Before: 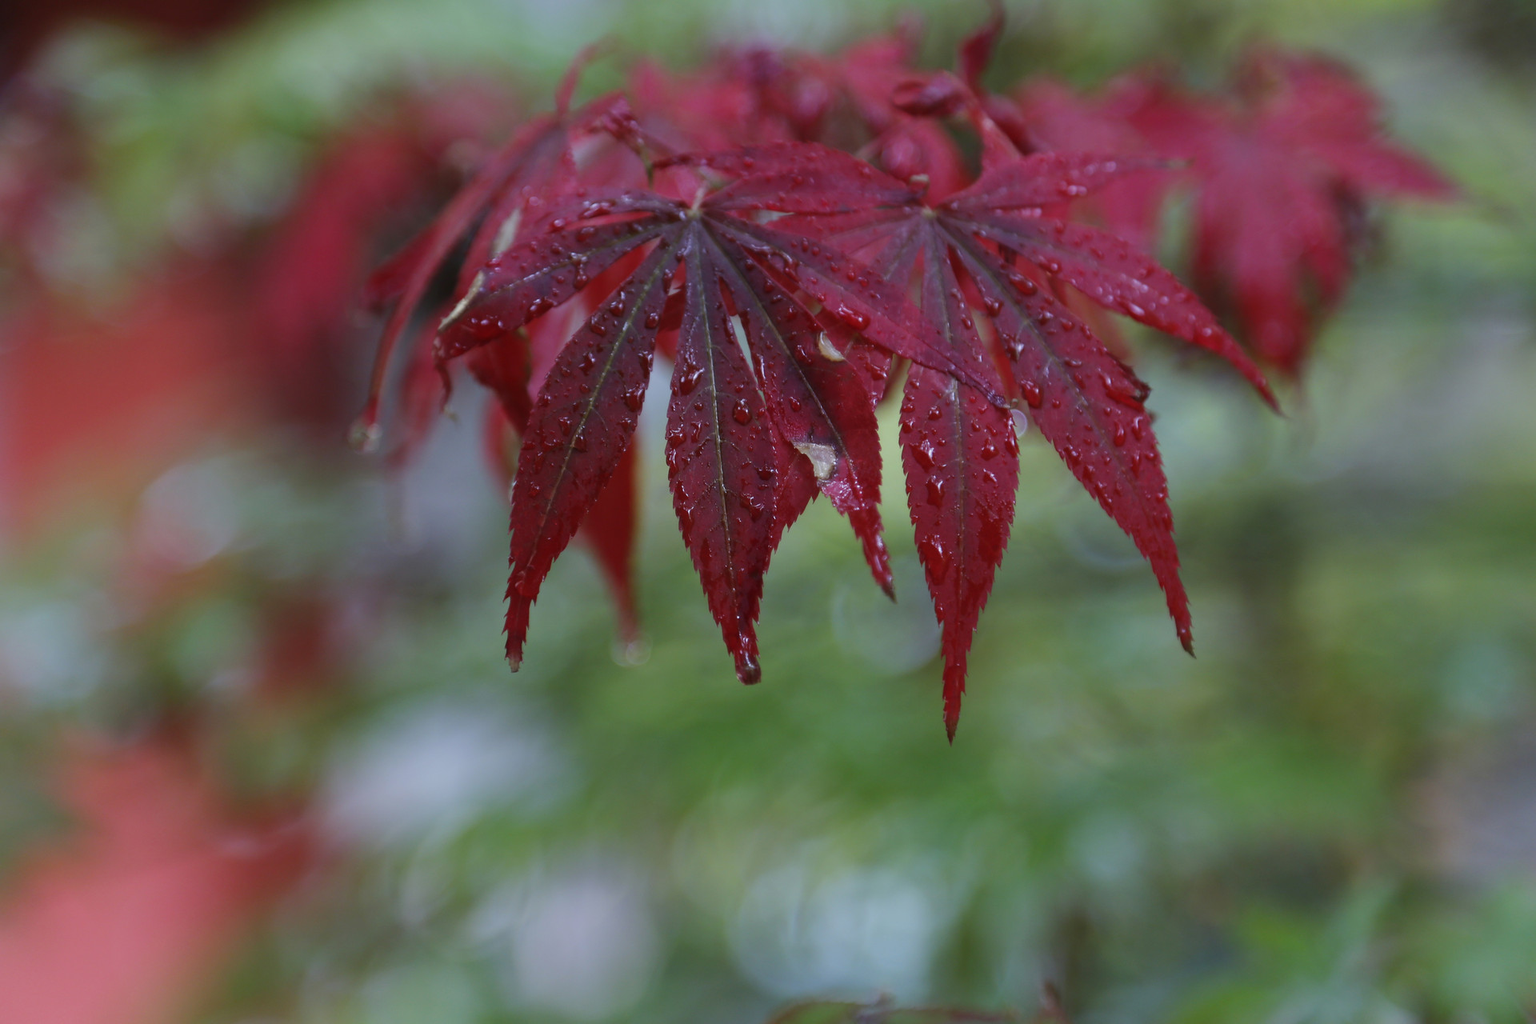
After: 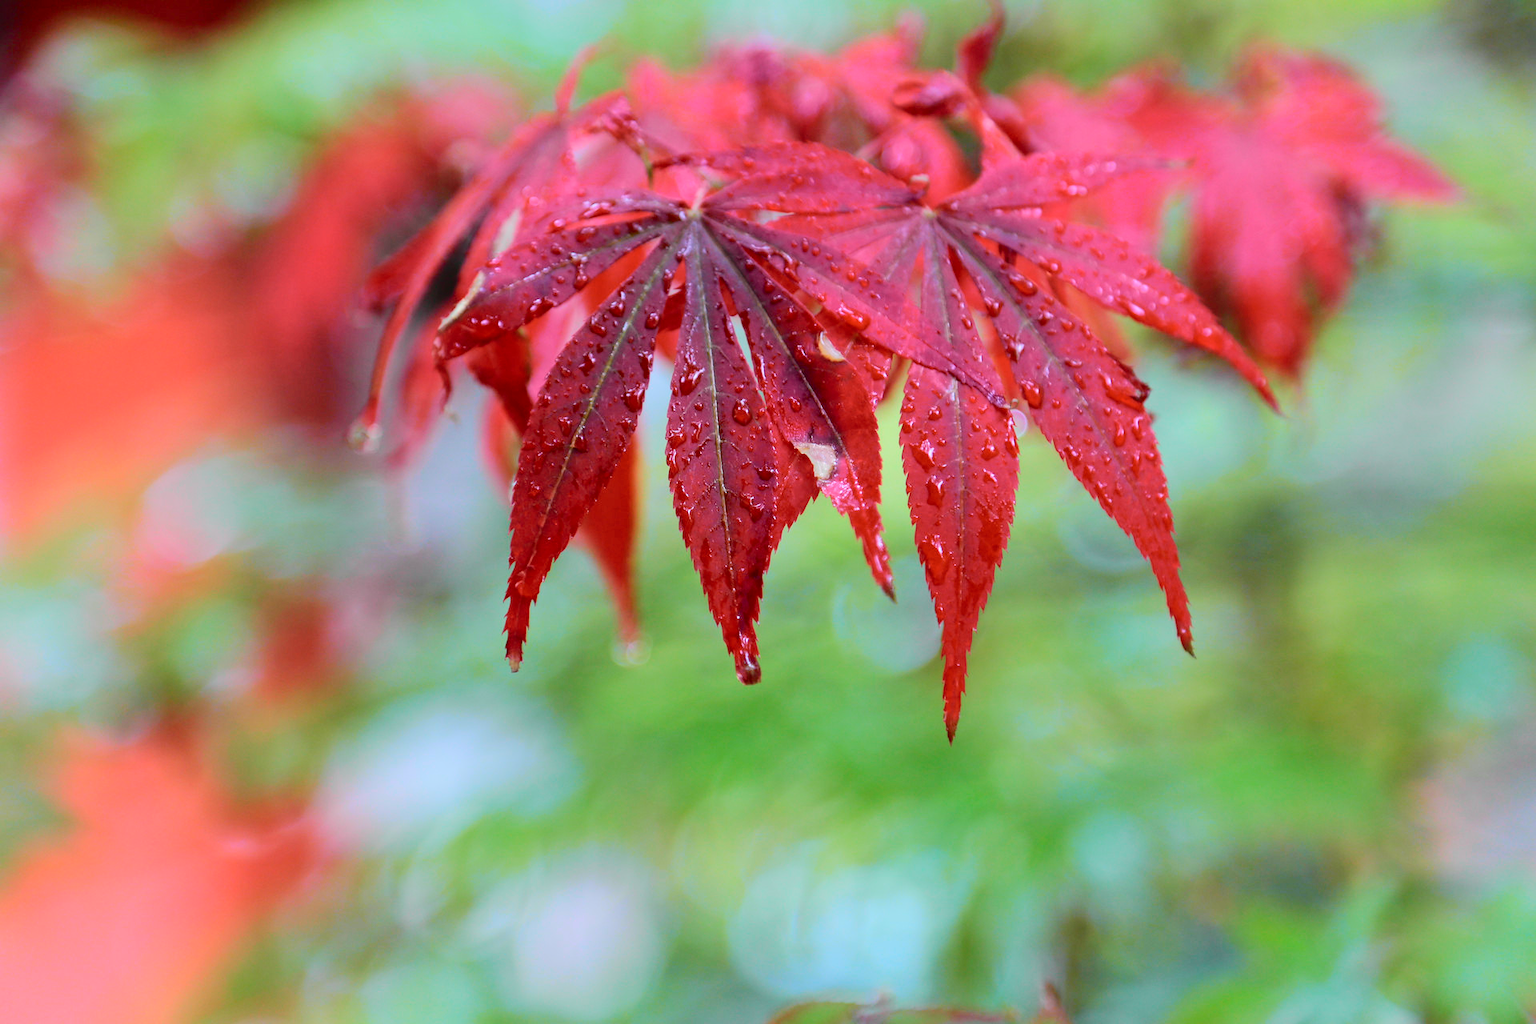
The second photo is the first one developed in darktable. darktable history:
tone curve: curves: ch0 [(0, 0.014) (0.12, 0.096) (0.386, 0.49) (0.54, 0.684) (0.751, 0.855) (0.89, 0.943) (0.998, 0.989)]; ch1 [(0, 0) (0.133, 0.099) (0.437, 0.41) (0.5, 0.5) (0.517, 0.536) (0.548, 0.575) (0.582, 0.639) (0.627, 0.692) (0.836, 0.868) (1, 1)]; ch2 [(0, 0) (0.374, 0.341) (0.456, 0.443) (0.478, 0.49) (0.501, 0.5) (0.528, 0.538) (0.55, 0.6) (0.572, 0.633) (0.702, 0.775) (1, 1)], color space Lab, independent channels, preserve colors none
contrast brightness saturation: brightness 0.13
